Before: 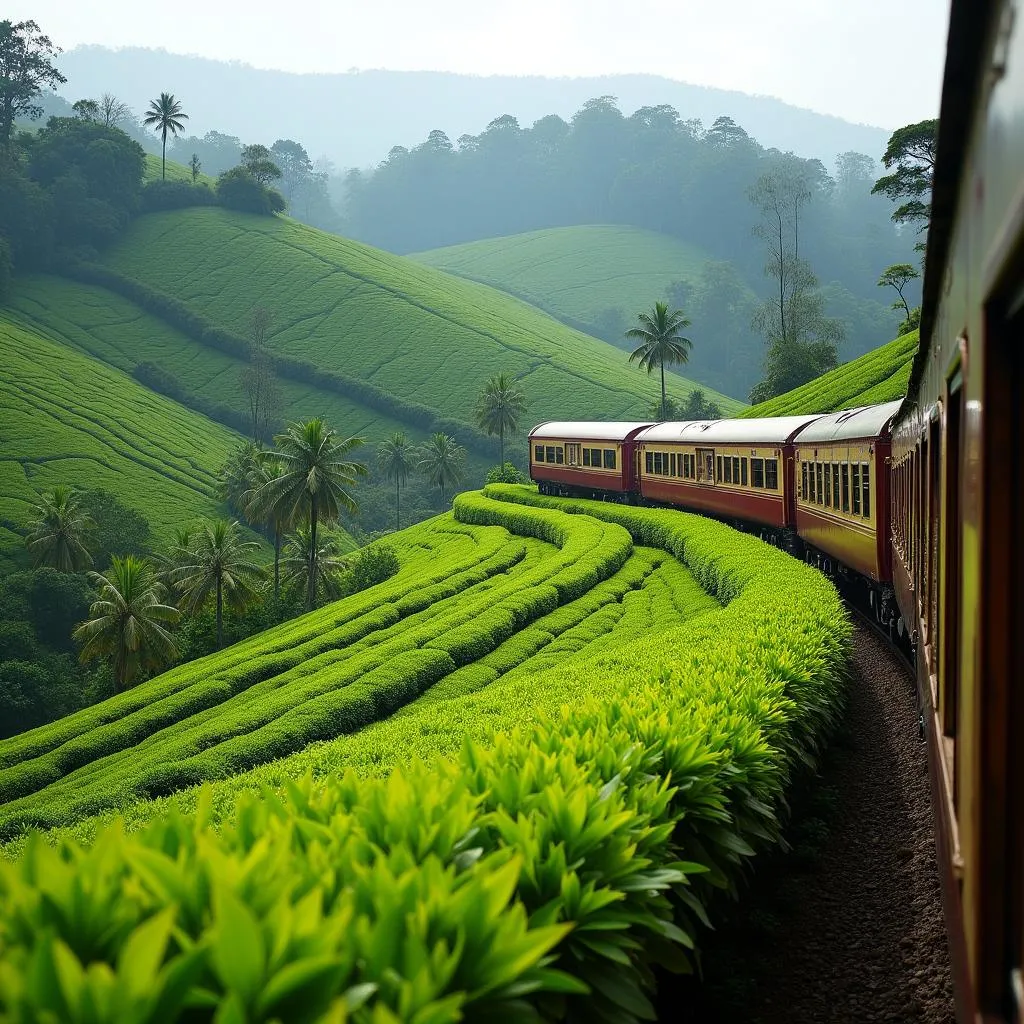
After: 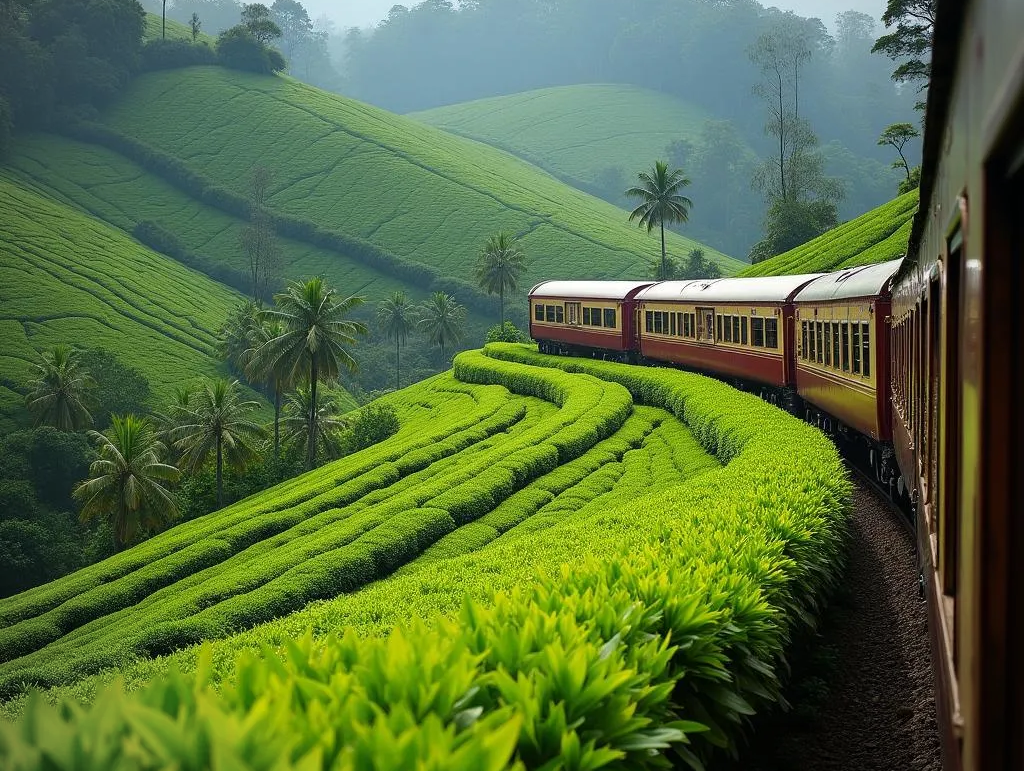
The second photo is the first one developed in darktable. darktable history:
crop: top 13.849%, bottom 10.765%
vignetting: fall-off radius 82.73%
